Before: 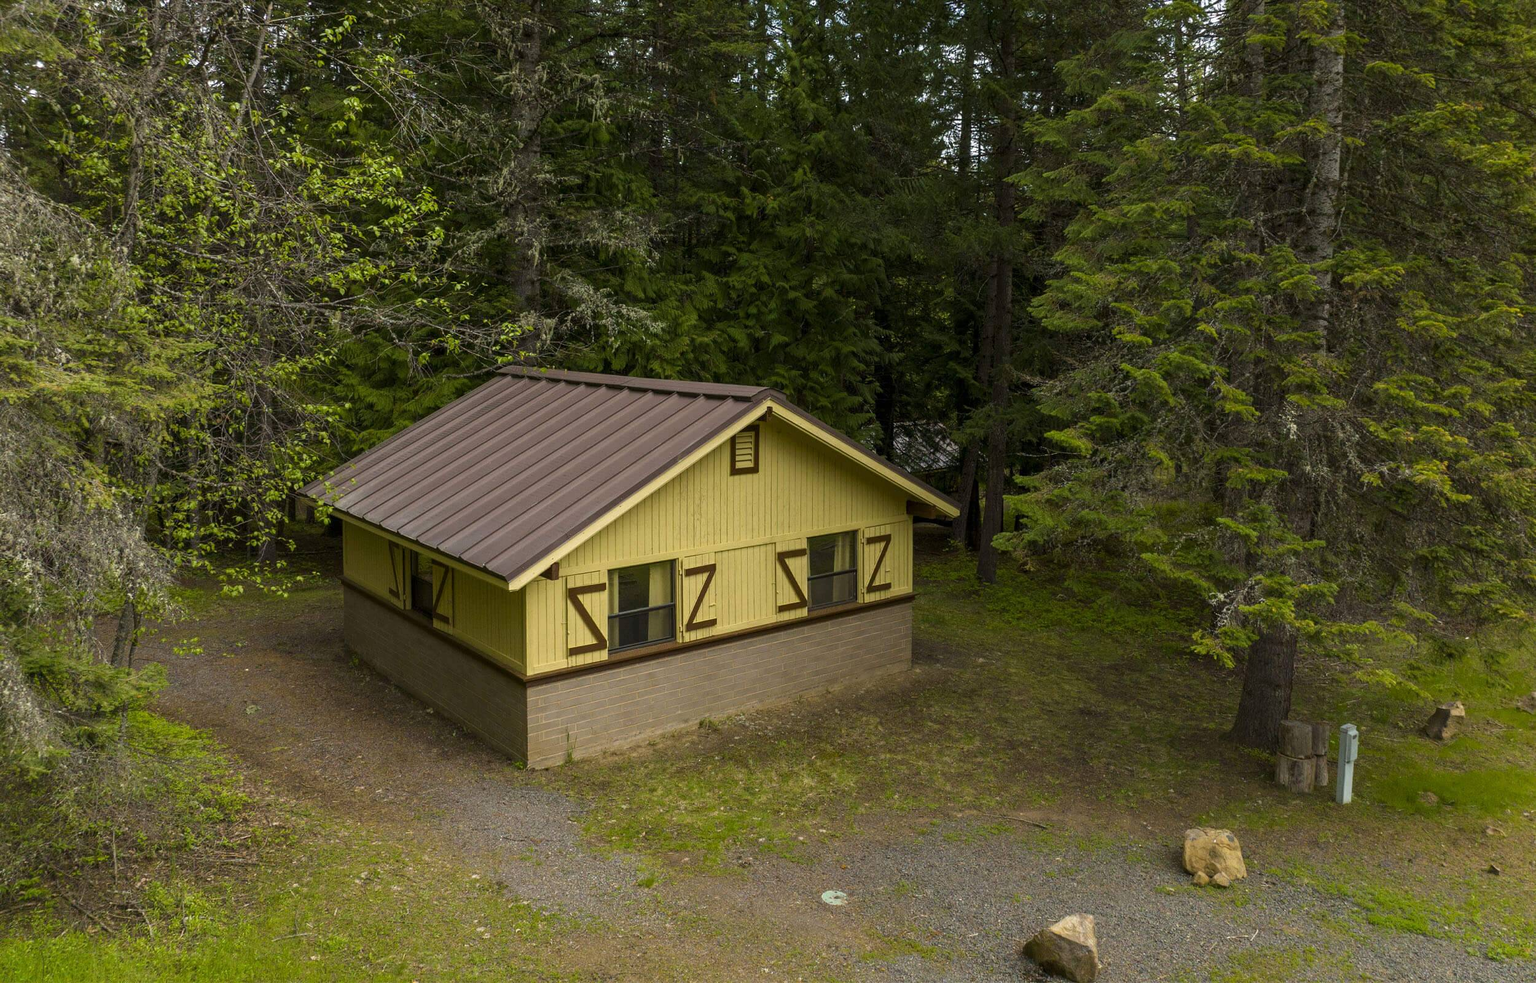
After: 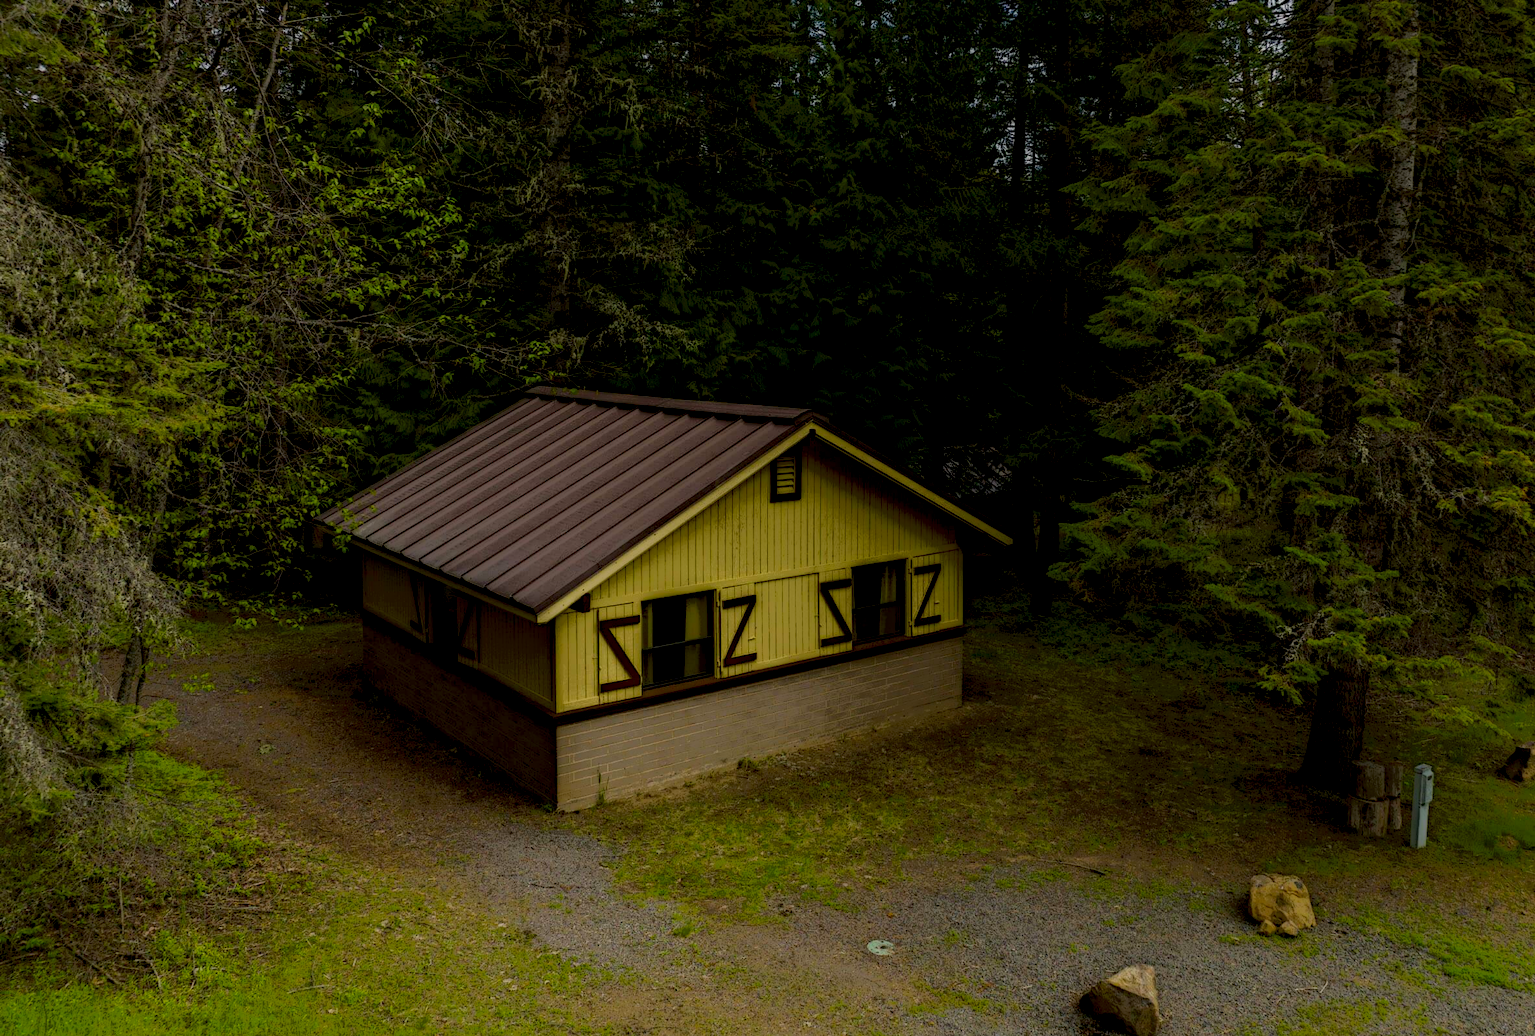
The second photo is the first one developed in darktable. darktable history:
crop and rotate: left 0%, right 5.237%
exposure: black level correction 0.01, exposure 0.015 EV, compensate exposure bias true, compensate highlight preservation false
local contrast: highlights 1%, shadows 197%, detail 164%, midtone range 0.003
contrast brightness saturation: saturation 0.134
